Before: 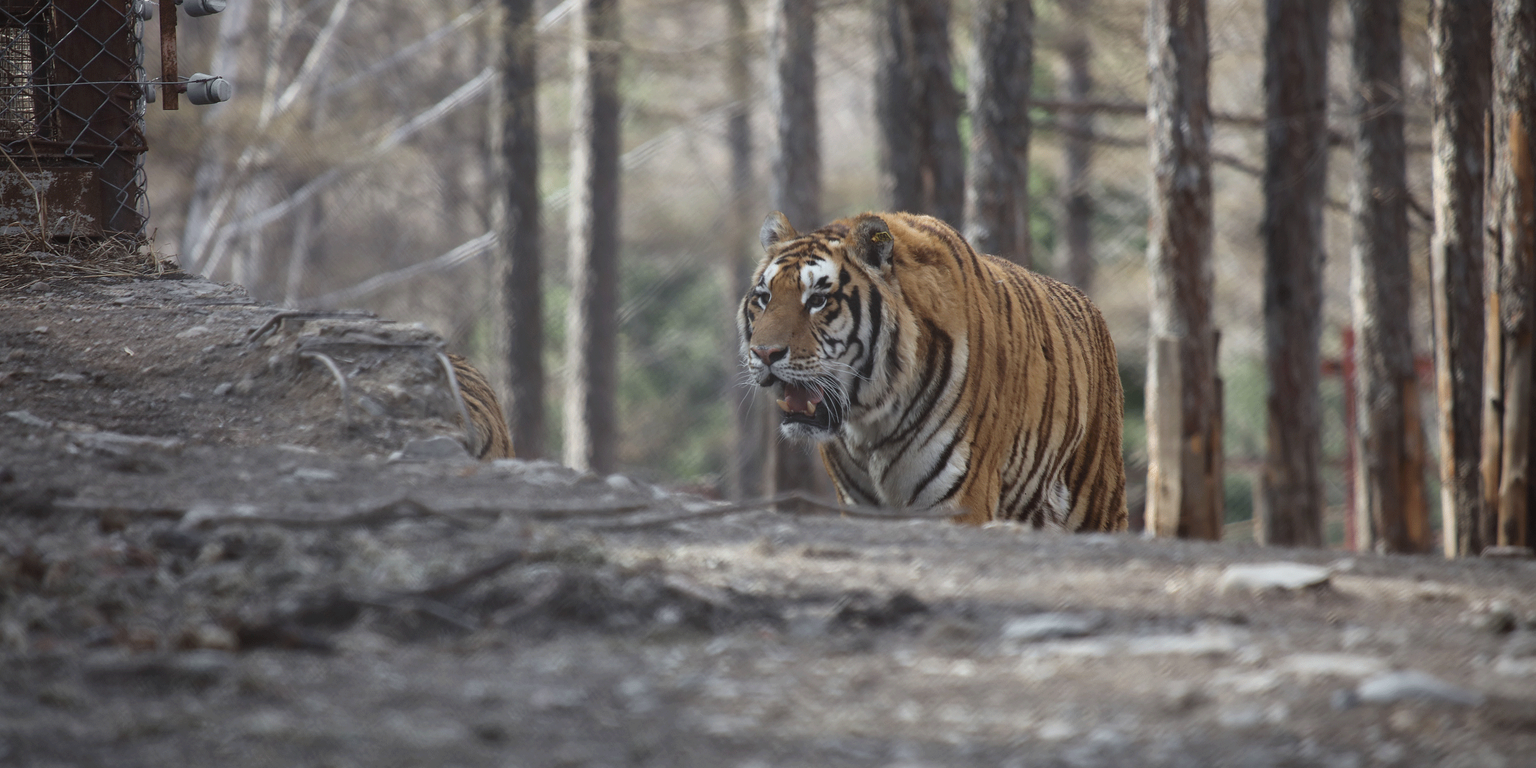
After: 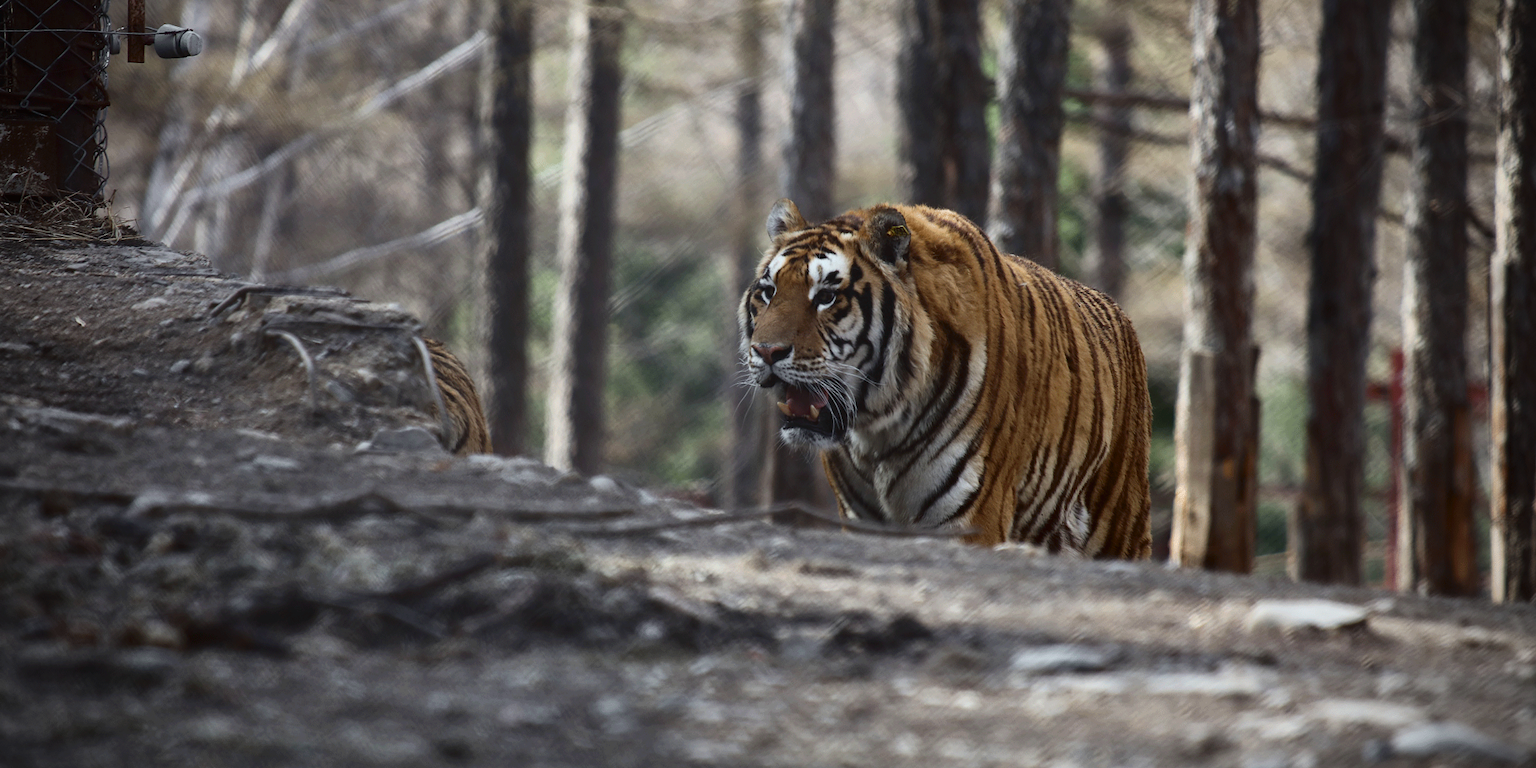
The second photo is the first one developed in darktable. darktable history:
crop and rotate: angle -2.32°
contrast brightness saturation: contrast 0.21, brightness -0.11, saturation 0.213
vignetting: on, module defaults
